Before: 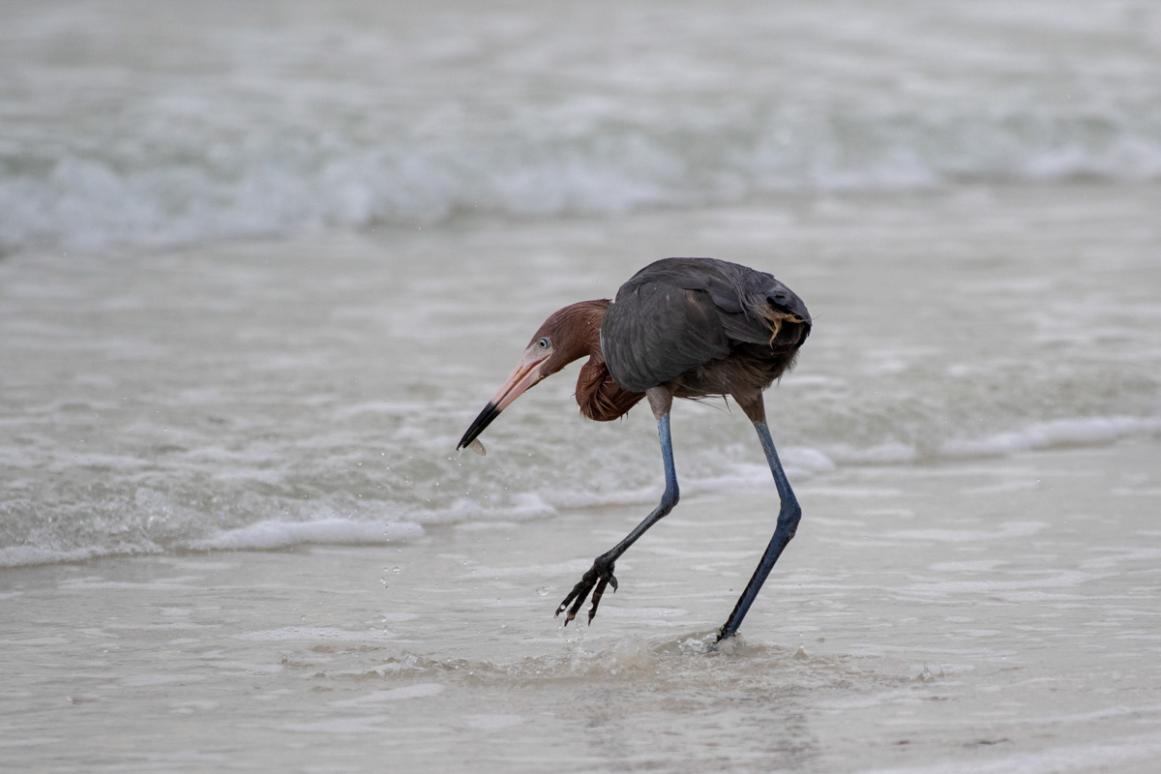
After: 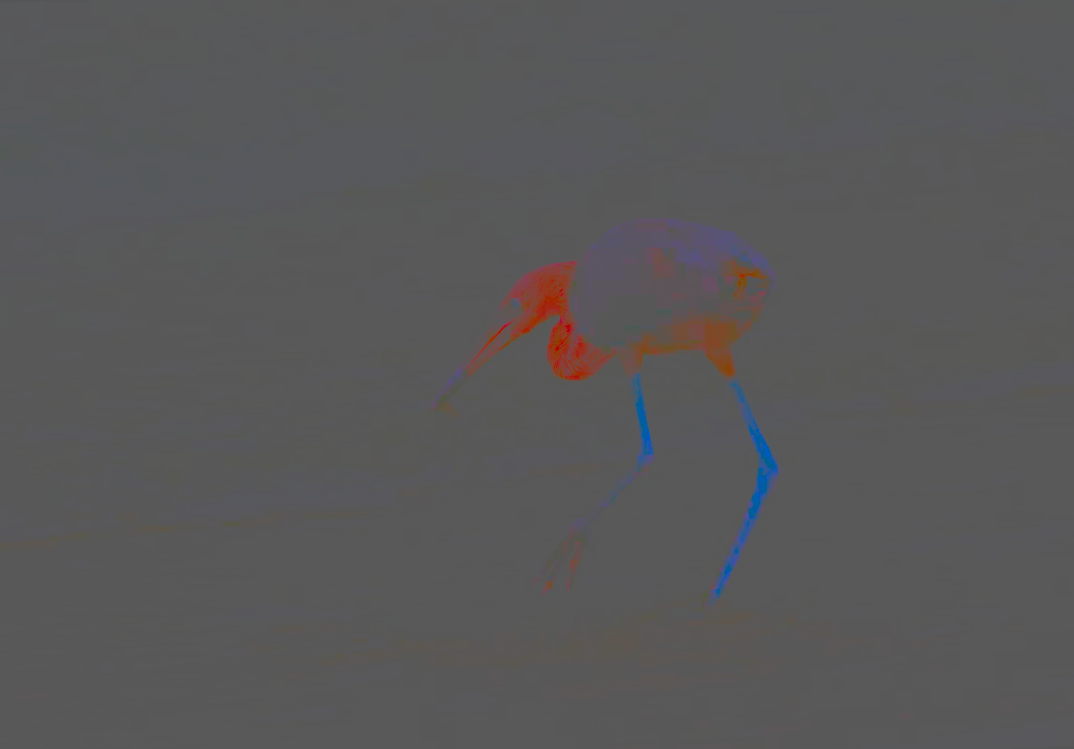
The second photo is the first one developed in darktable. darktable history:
rotate and perspective: rotation -1.68°, lens shift (vertical) -0.146, crop left 0.049, crop right 0.912, crop top 0.032, crop bottom 0.96
exposure: black level correction 0.001, exposure 1.3 EV, compensate highlight preservation false
base curve: curves: ch0 [(0, 0) (0.028, 0.03) (0.121, 0.232) (0.46, 0.748) (0.859, 0.968) (1, 1)], preserve colors none
tone curve: curves: ch0 [(0, 0.032) (0.181, 0.156) (0.751, 0.762) (1, 1)], color space Lab, linked channels, preserve colors none
contrast brightness saturation: contrast -0.99, brightness -0.17, saturation 0.75
